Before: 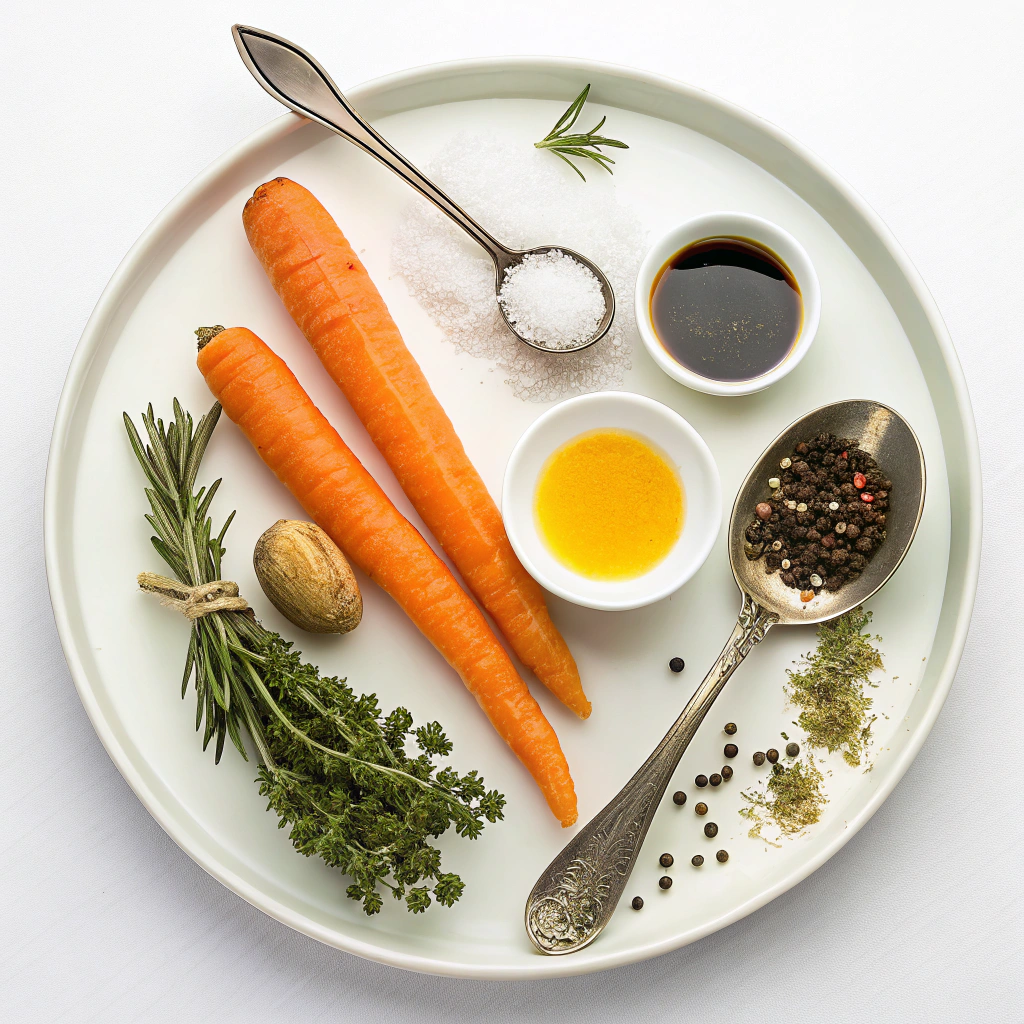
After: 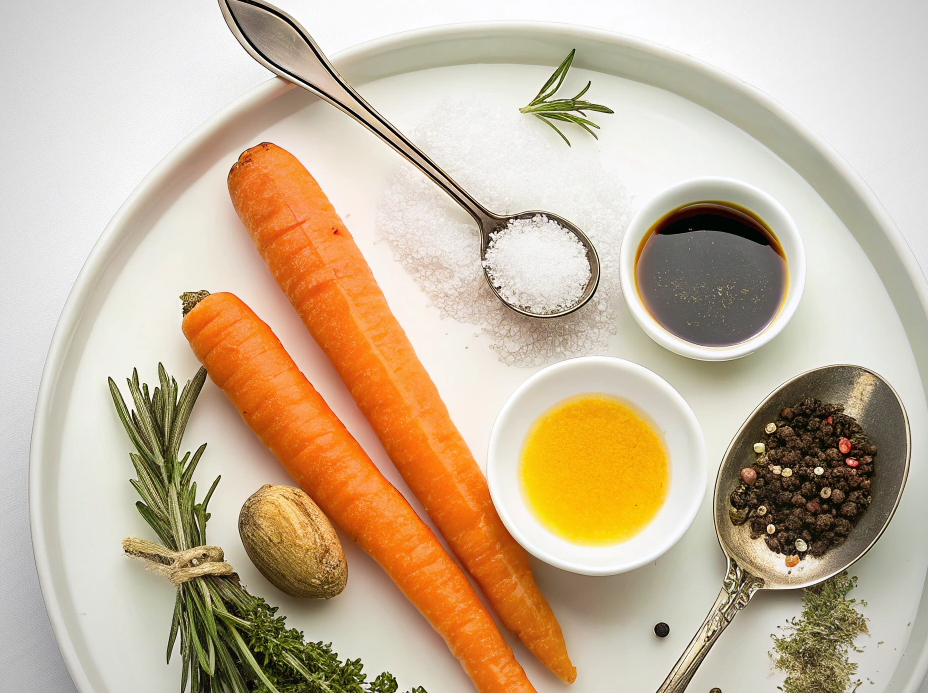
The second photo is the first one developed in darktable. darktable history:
crop: left 1.509%, top 3.452%, right 7.696%, bottom 28.452%
vignetting: fall-off radius 60.92%
